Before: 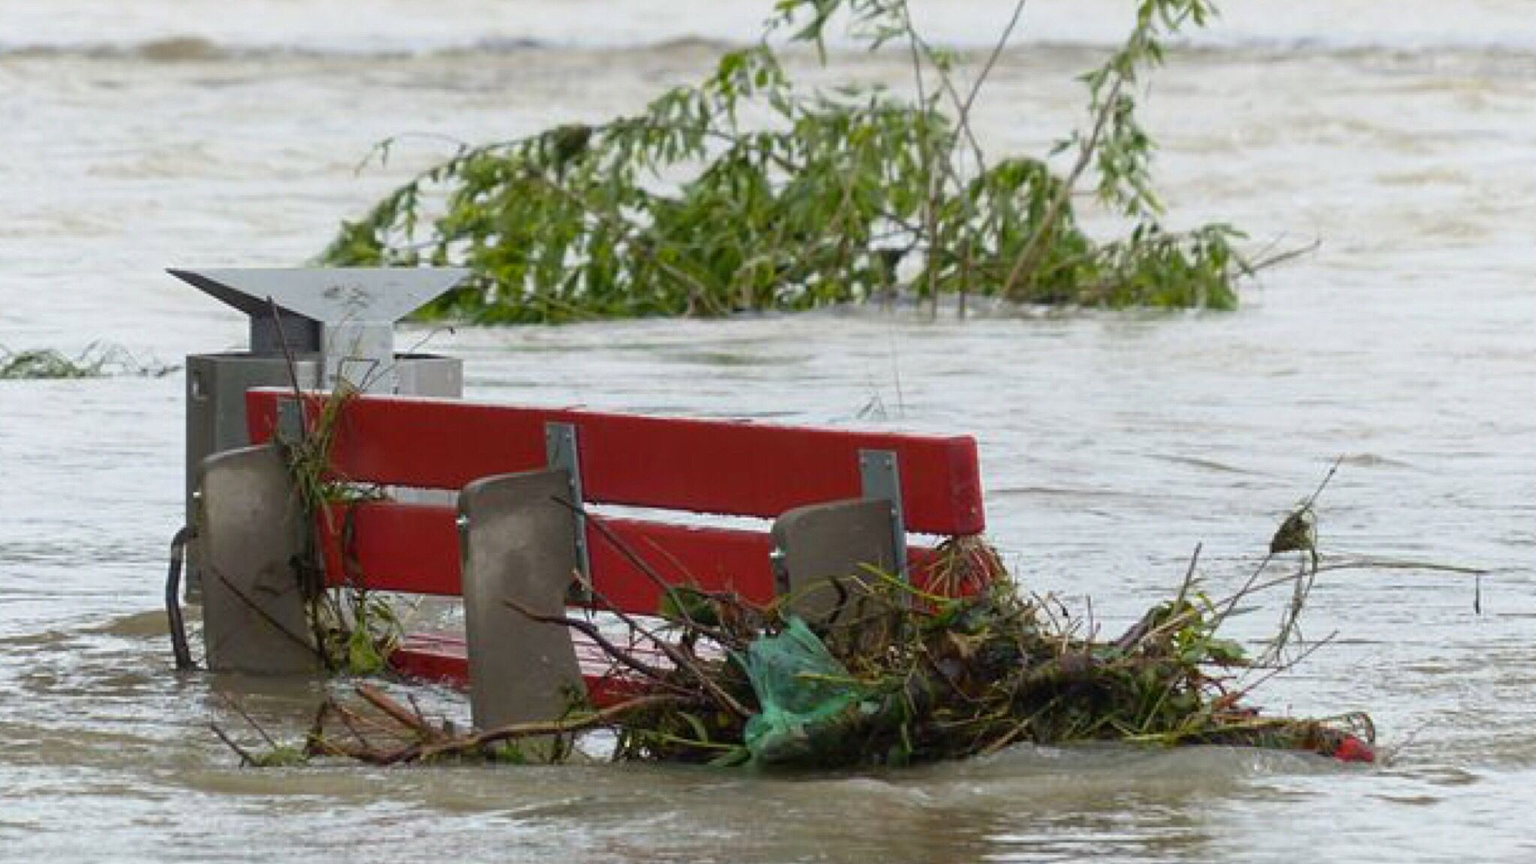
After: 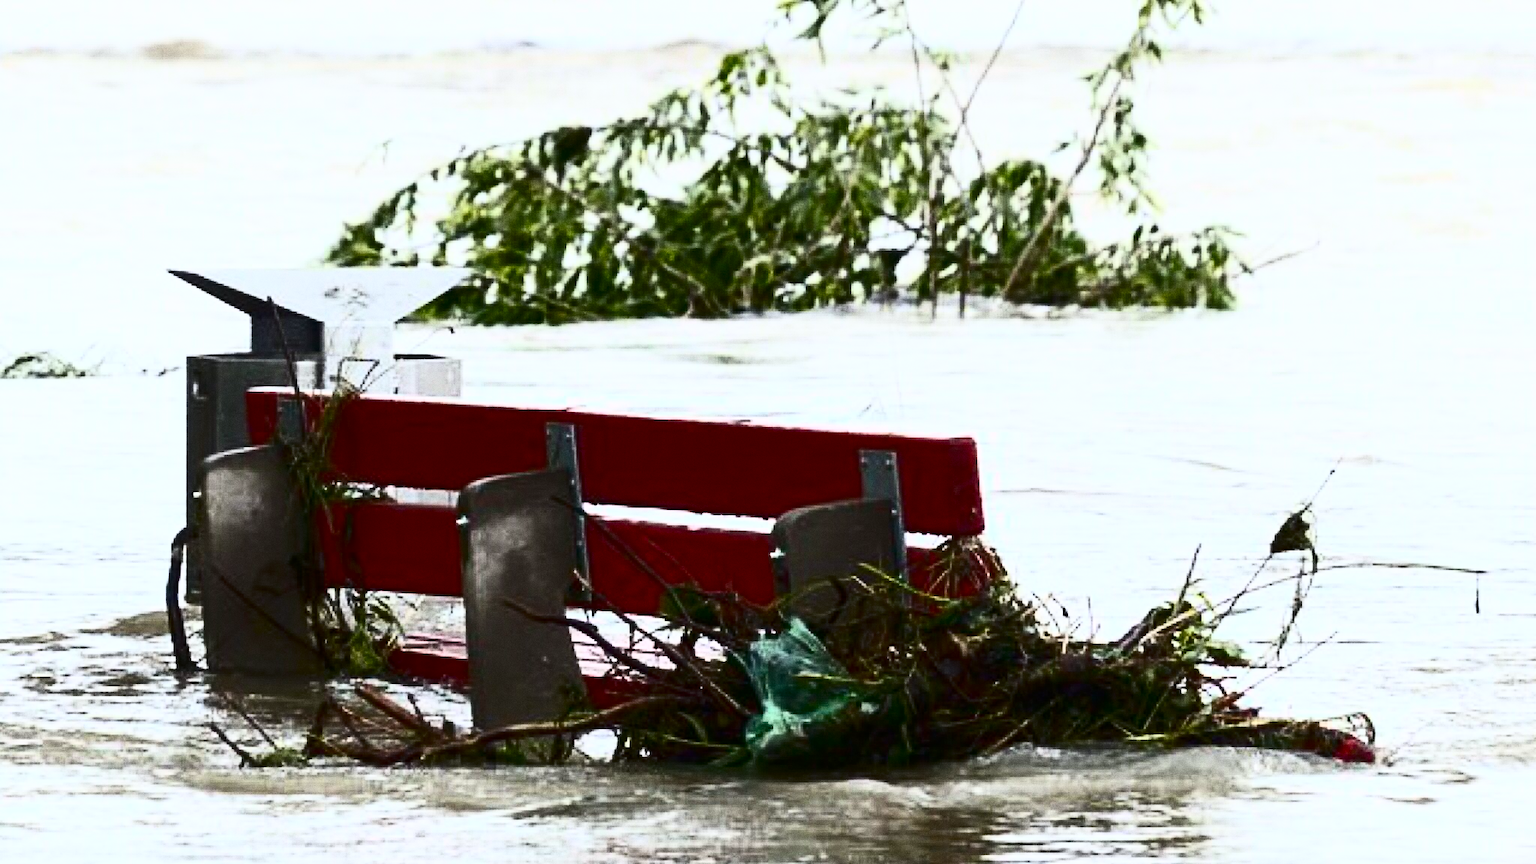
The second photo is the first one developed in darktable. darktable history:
white balance: red 0.98, blue 1.034
grain: coarseness 0.09 ISO
contrast brightness saturation: contrast 0.93, brightness 0.2
